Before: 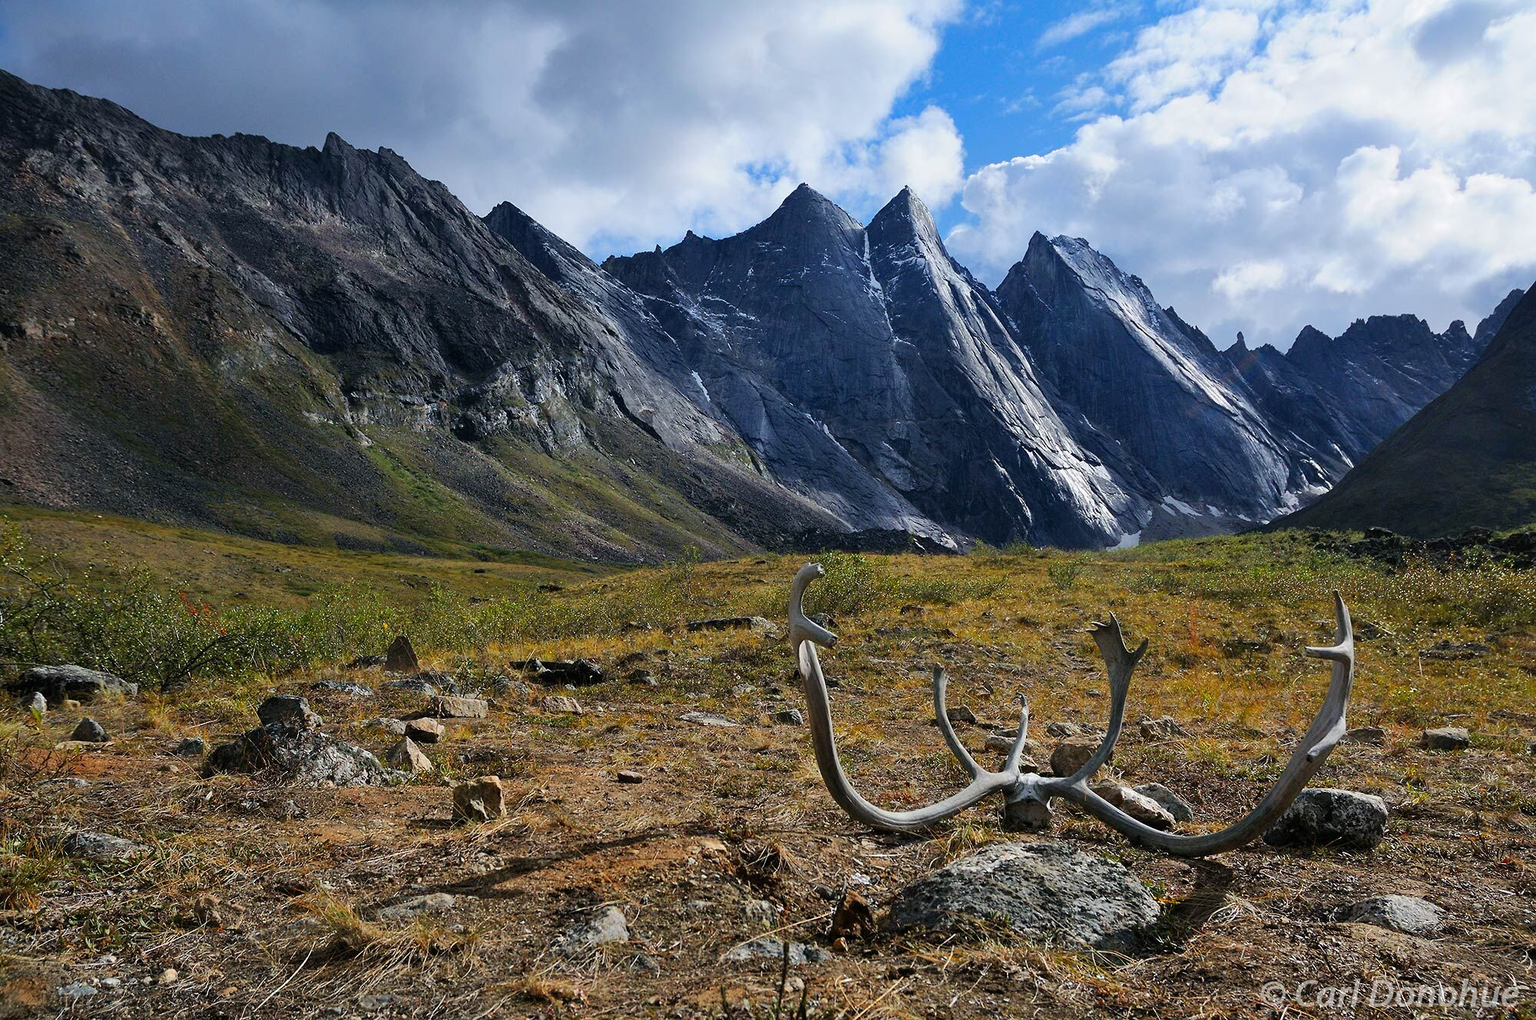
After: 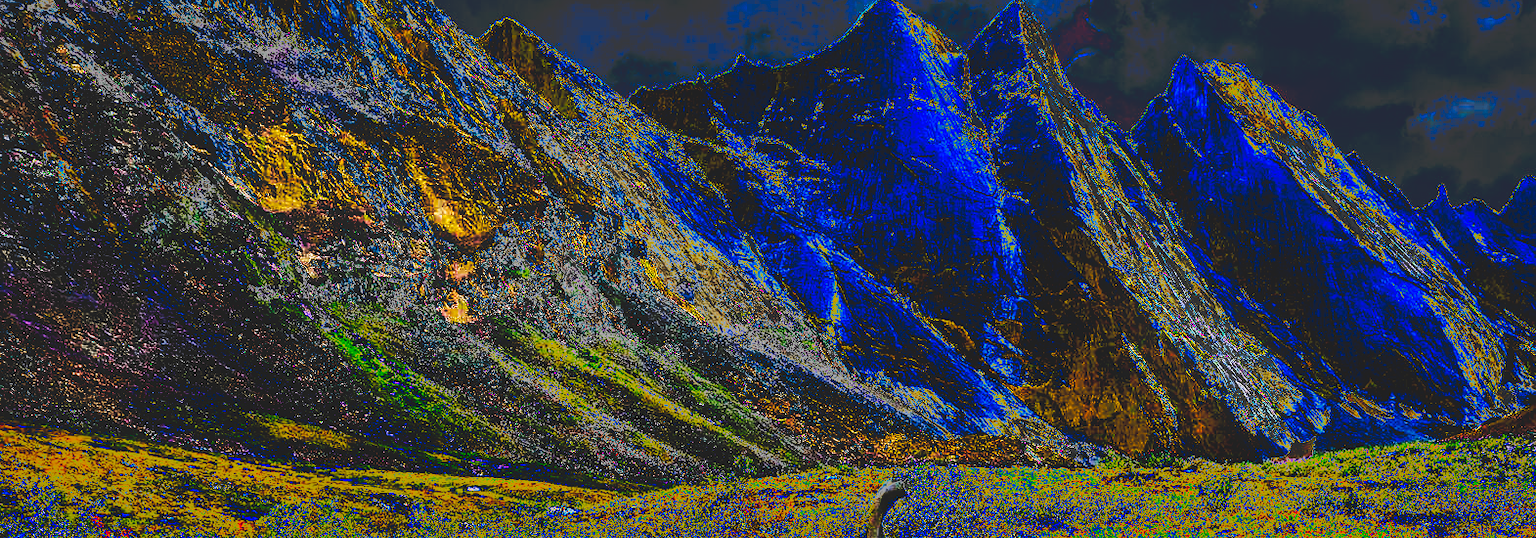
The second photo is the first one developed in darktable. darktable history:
bloom: size 5%, threshold 95%, strength 15%
crop: left 7.036%, top 18.398%, right 14.379%, bottom 40.043%
shadows and highlights: shadows 38.43, highlights -74.54
tone curve: curves: ch0 [(0, 0) (0.003, 0.99) (0.011, 0.983) (0.025, 0.934) (0.044, 0.719) (0.069, 0.382) (0.1, 0.204) (0.136, 0.093) (0.177, 0.094) (0.224, 0.093) (0.277, 0.098) (0.335, 0.214) (0.399, 0.616) (0.468, 0.827) (0.543, 0.464) (0.623, 0.145) (0.709, 0.127) (0.801, 0.187) (0.898, 0.203) (1, 1)], preserve colors none
